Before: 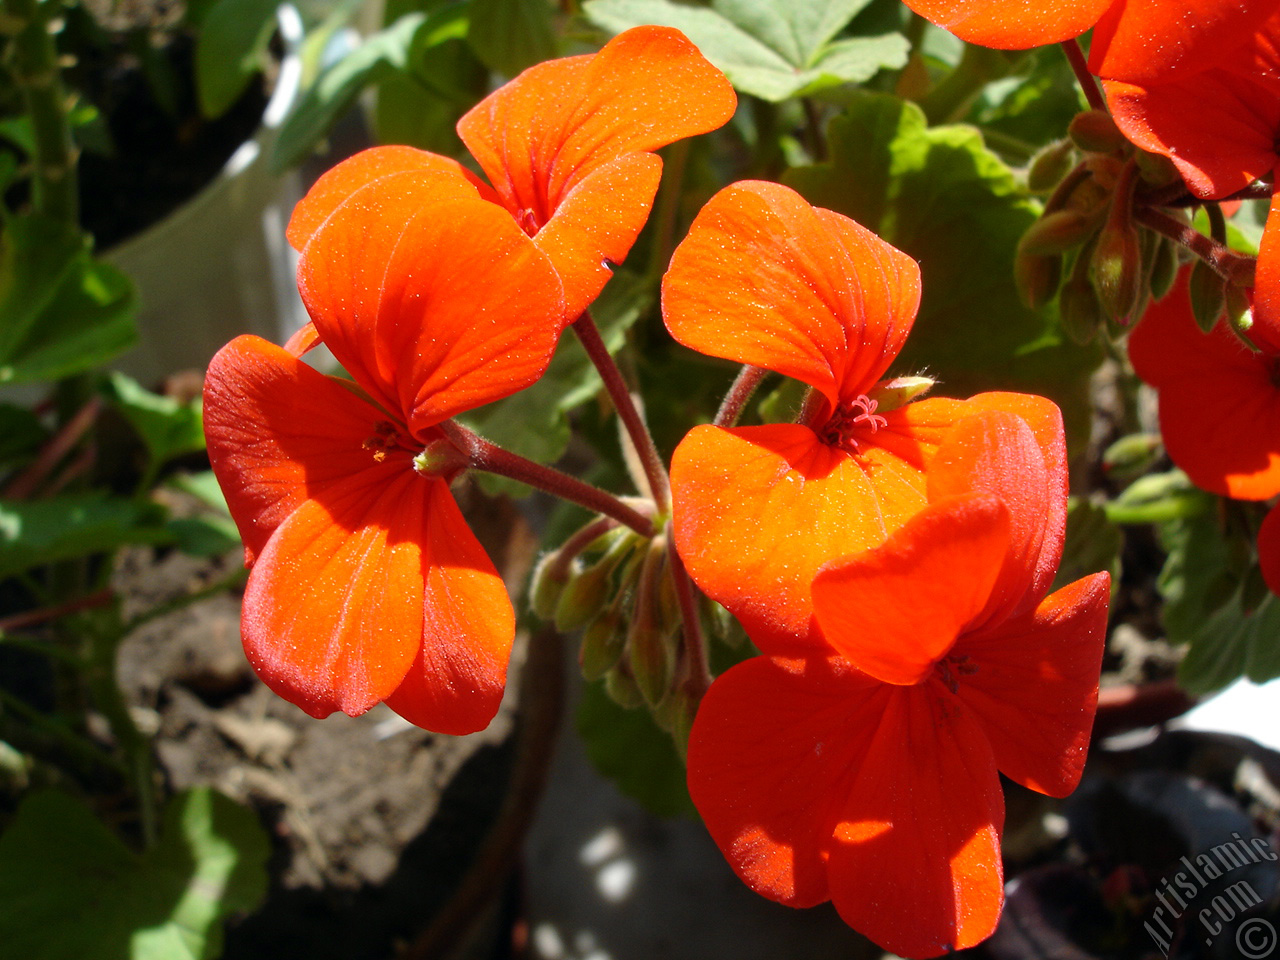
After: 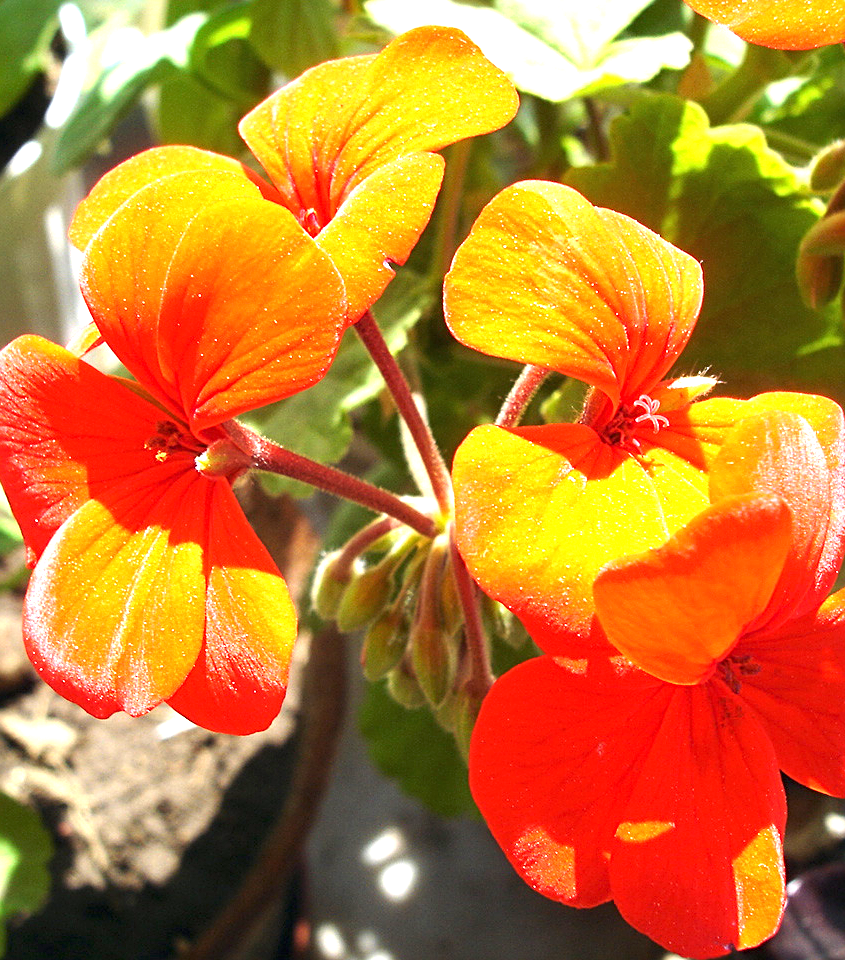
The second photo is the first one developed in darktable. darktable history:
exposure: black level correction 0, exposure 1.758 EV, compensate exposure bias true, compensate highlight preservation false
sharpen: on, module defaults
crop: left 17.064%, right 16.897%
